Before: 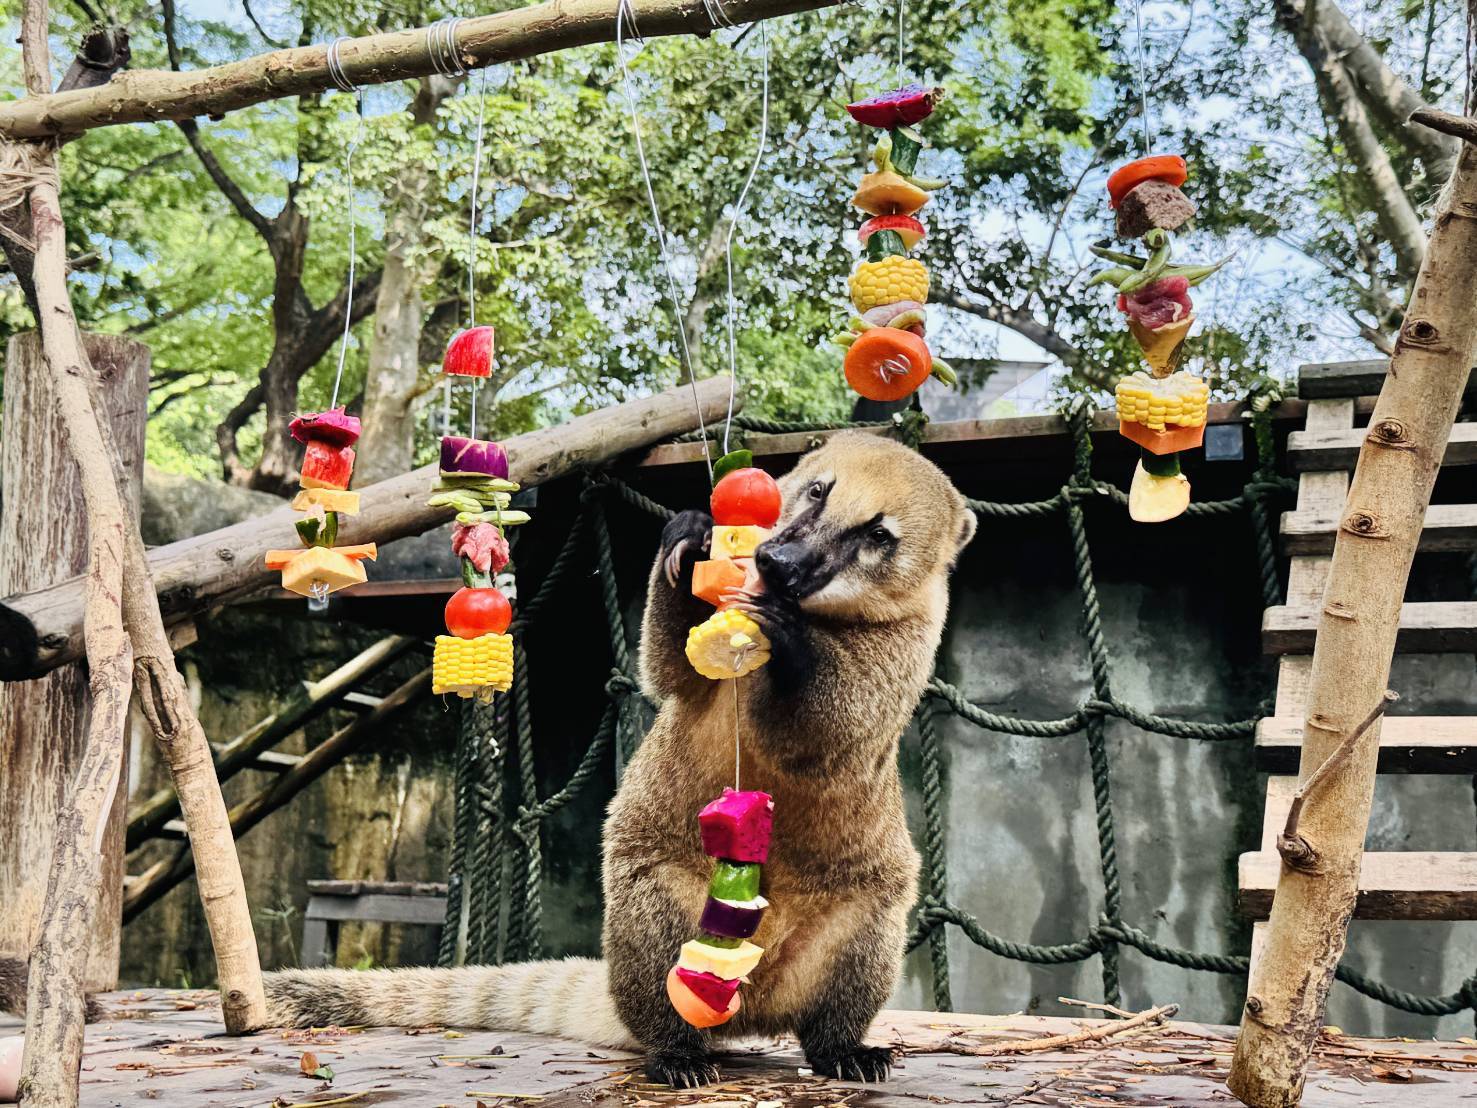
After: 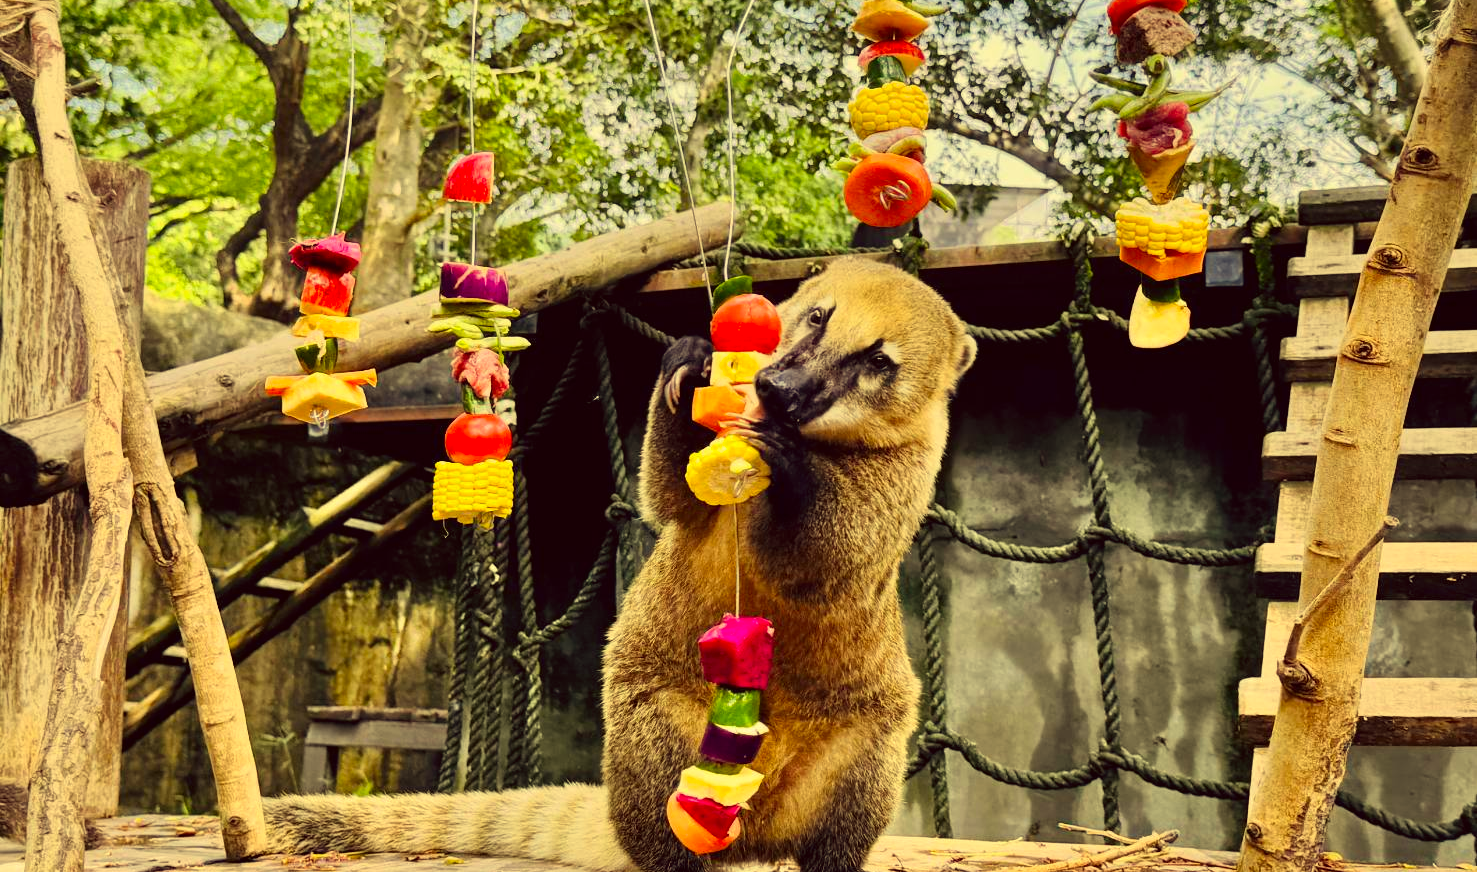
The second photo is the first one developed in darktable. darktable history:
color correction: highlights a* -0.482, highlights b* 40, shadows a* 9.8, shadows b* -0.161
crop and rotate: top 15.774%, bottom 5.506%
